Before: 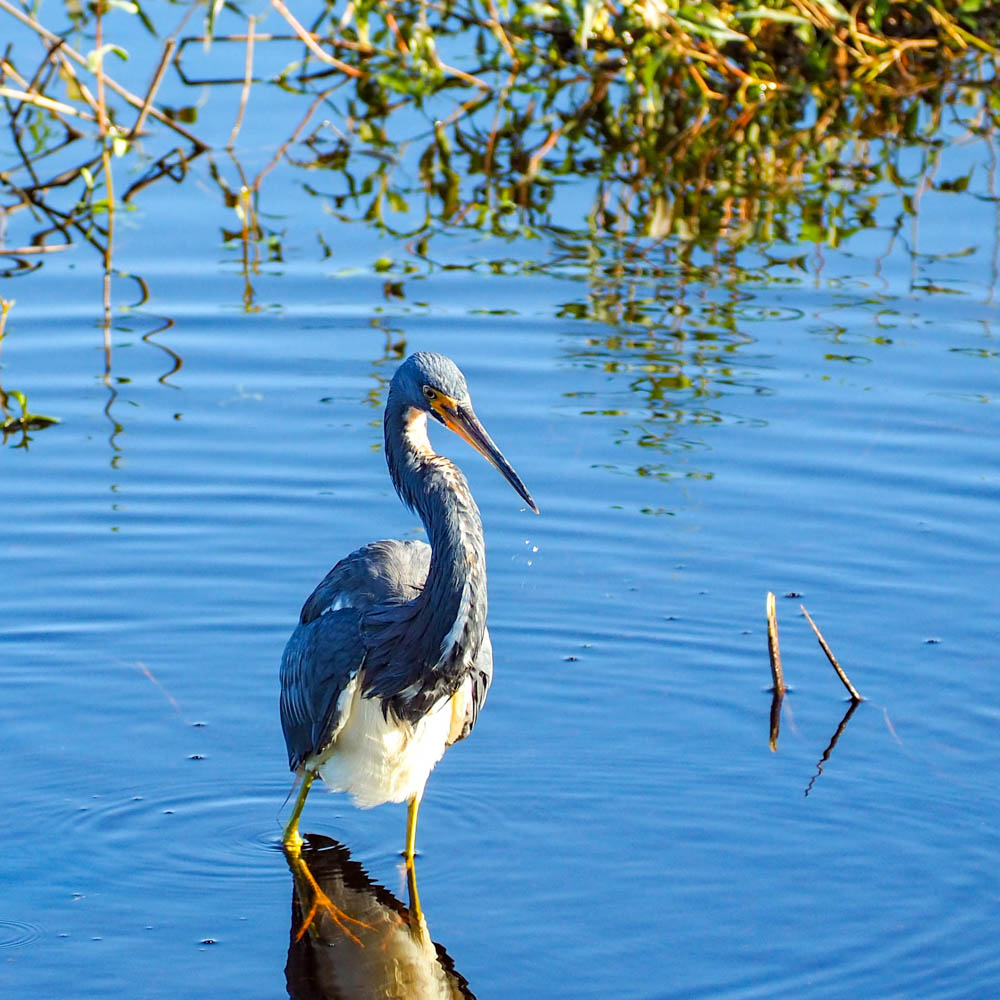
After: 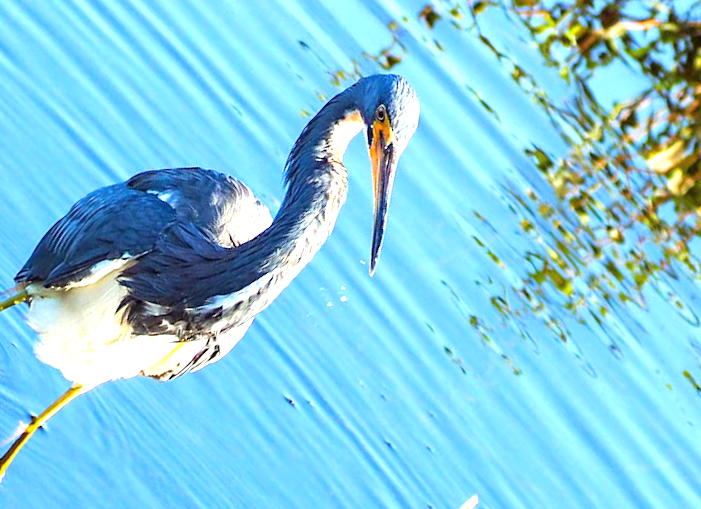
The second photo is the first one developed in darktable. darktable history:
local contrast: mode bilateral grid, contrast 99, coarseness 100, detail 90%, midtone range 0.2
exposure: black level correction 0, exposure 1.095 EV, compensate exposure bias true, compensate highlight preservation false
tone equalizer: on, module defaults
crop and rotate: angle -45.6°, top 16.224%, right 0.812%, bottom 11.705%
